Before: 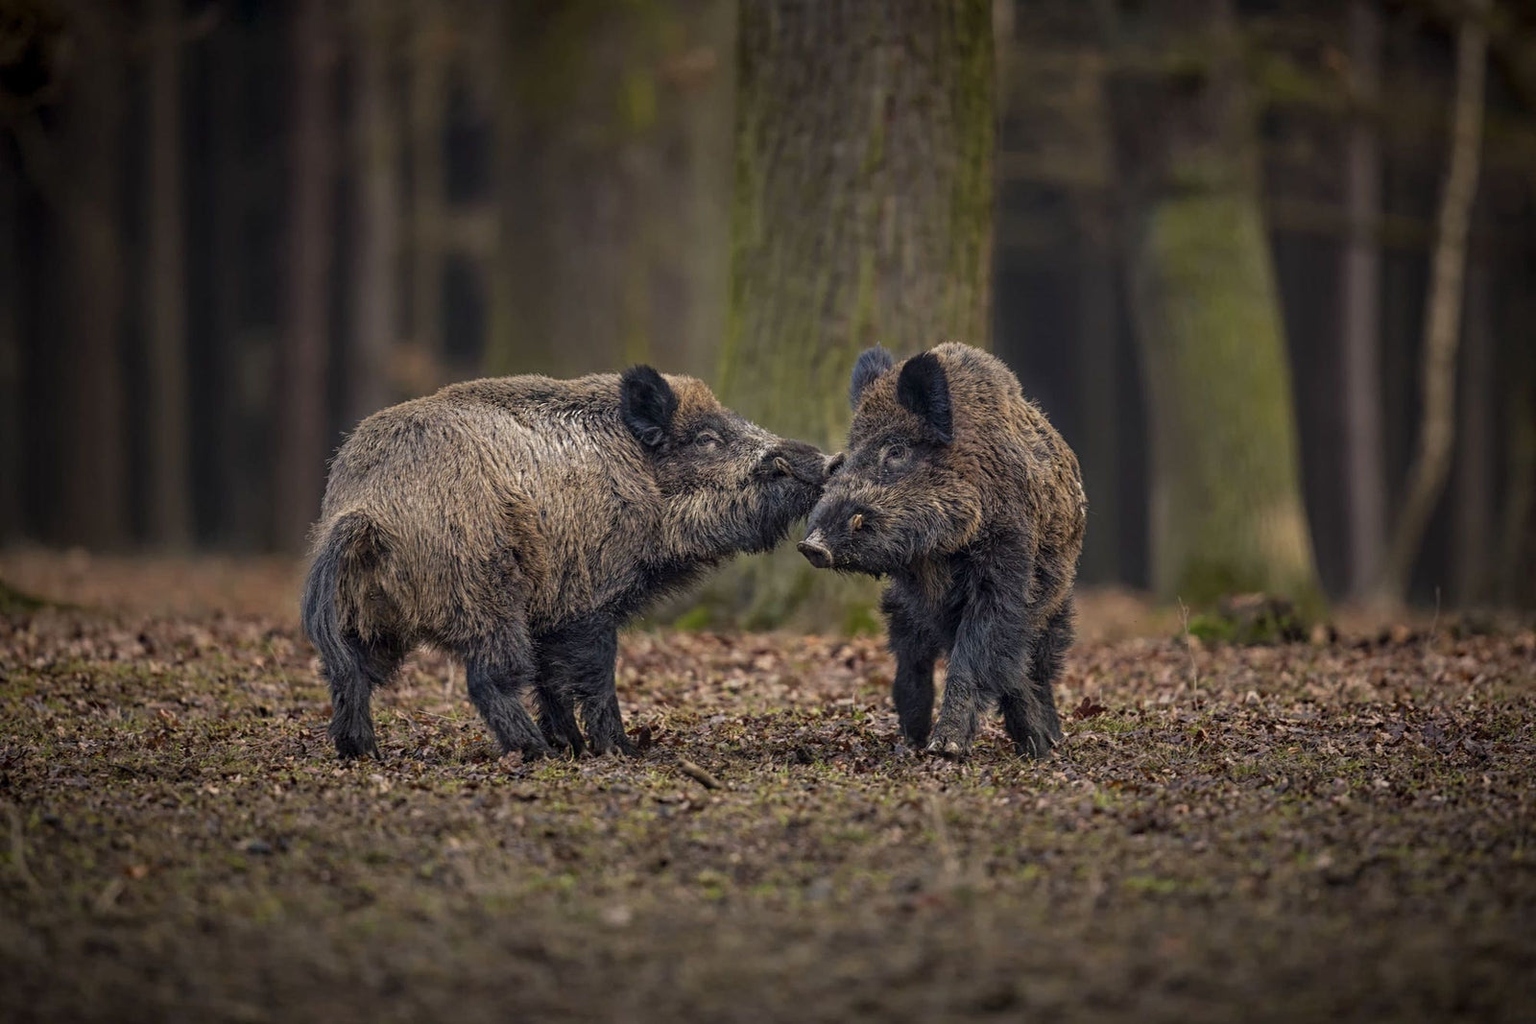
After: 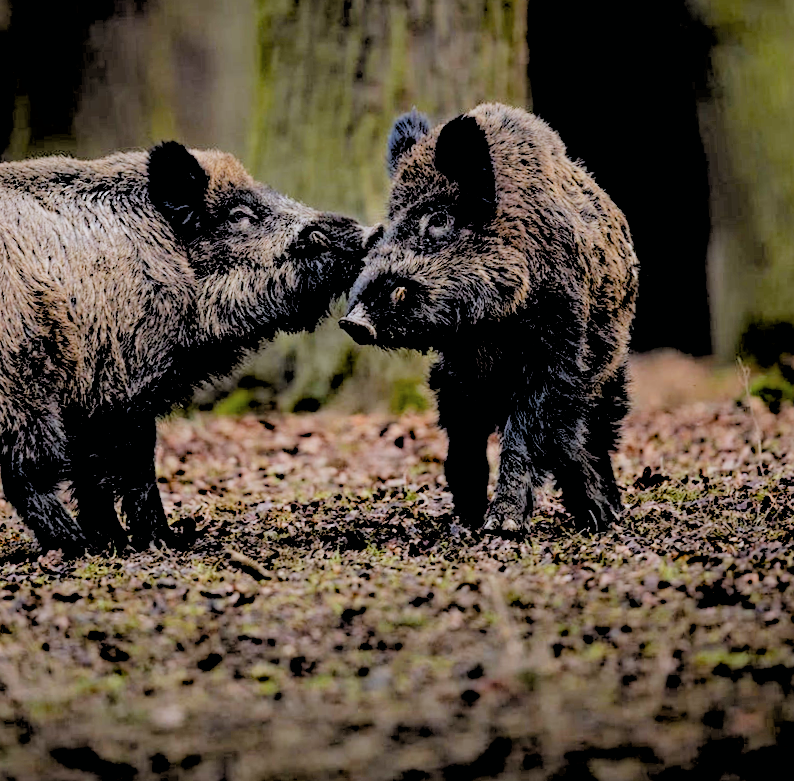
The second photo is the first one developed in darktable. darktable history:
exposure: black level correction 0.025, exposure 0.182 EV, compensate highlight preservation false
rotate and perspective: rotation -2.56°, automatic cropping off
color correction: highlights a* -0.772, highlights b* -8.92
rgb levels: levels [[0.027, 0.429, 0.996], [0, 0.5, 1], [0, 0.5, 1]]
crop: left 31.379%, top 24.658%, right 20.326%, bottom 6.628%
filmic rgb: black relative exposure -5 EV, hardness 2.88, contrast 1.2
